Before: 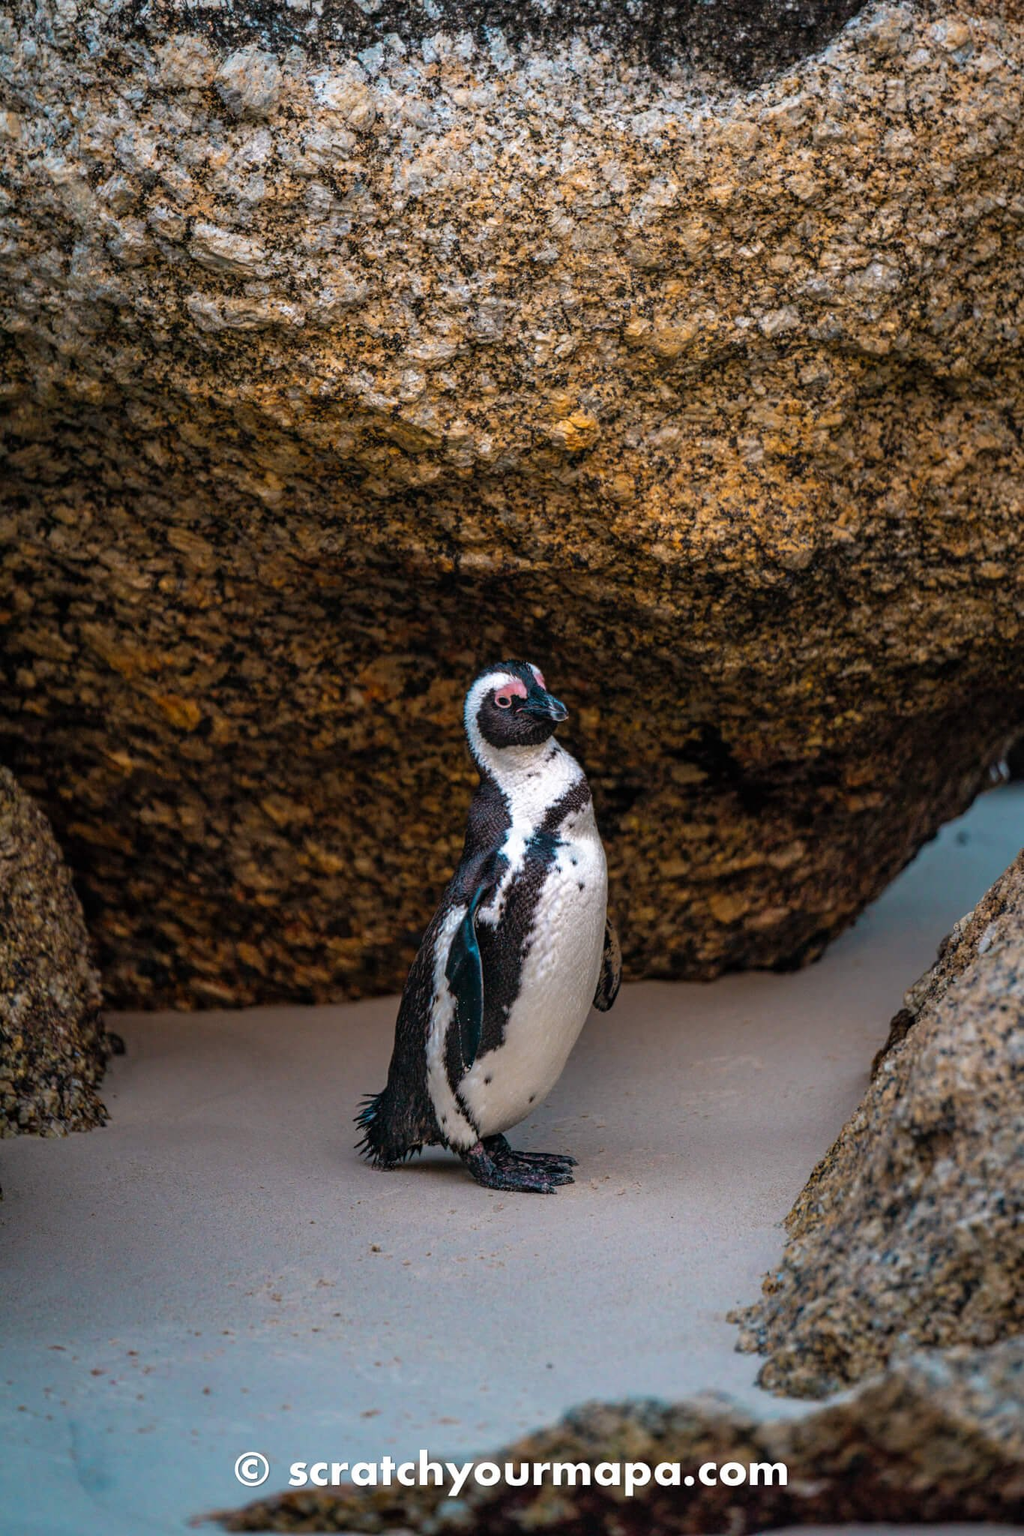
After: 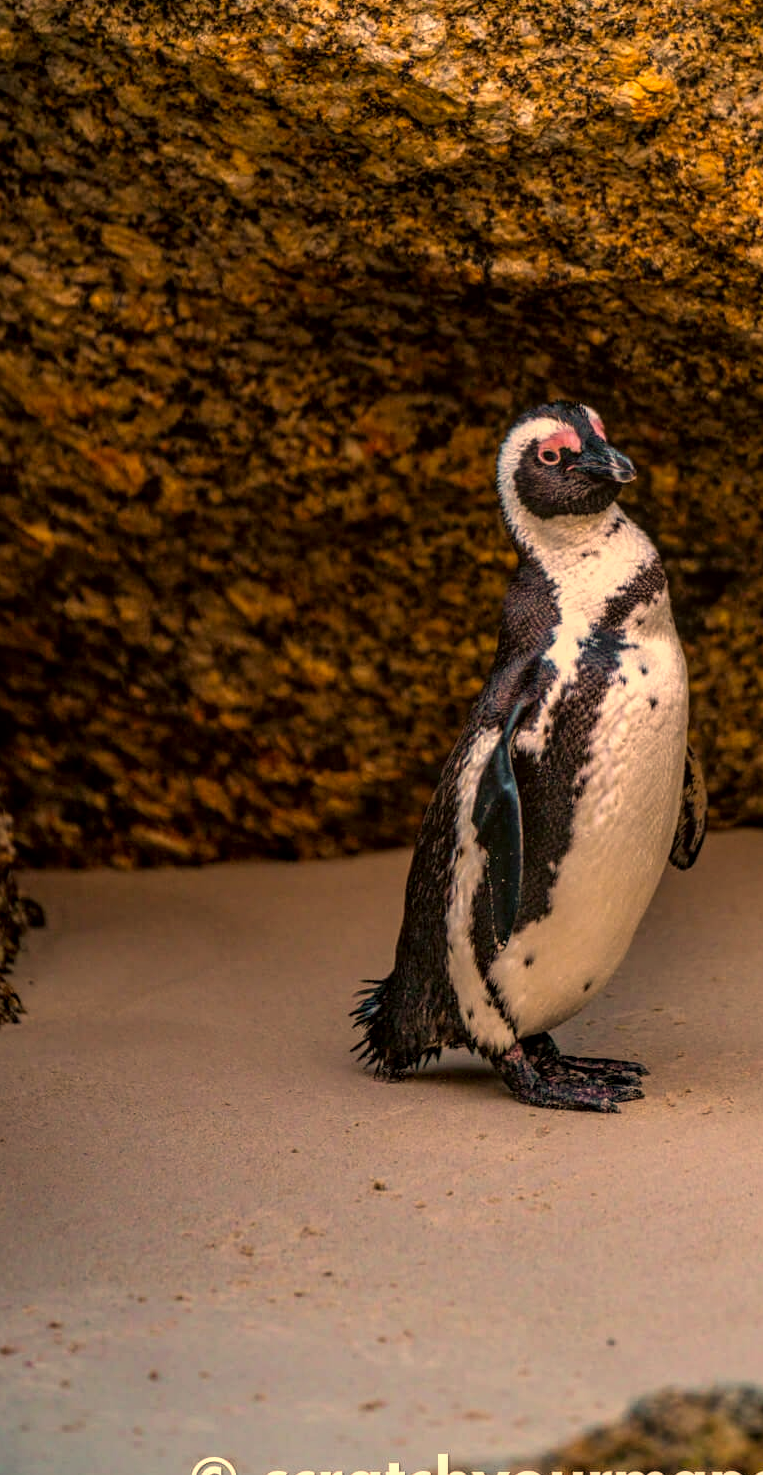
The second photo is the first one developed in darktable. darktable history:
color correction: highlights a* 18.3, highlights b* 35.31, shadows a* 1.88, shadows b* 5.98, saturation 1.02
local contrast: on, module defaults
crop: left 8.997%, top 23.43%, right 35.11%, bottom 4.526%
